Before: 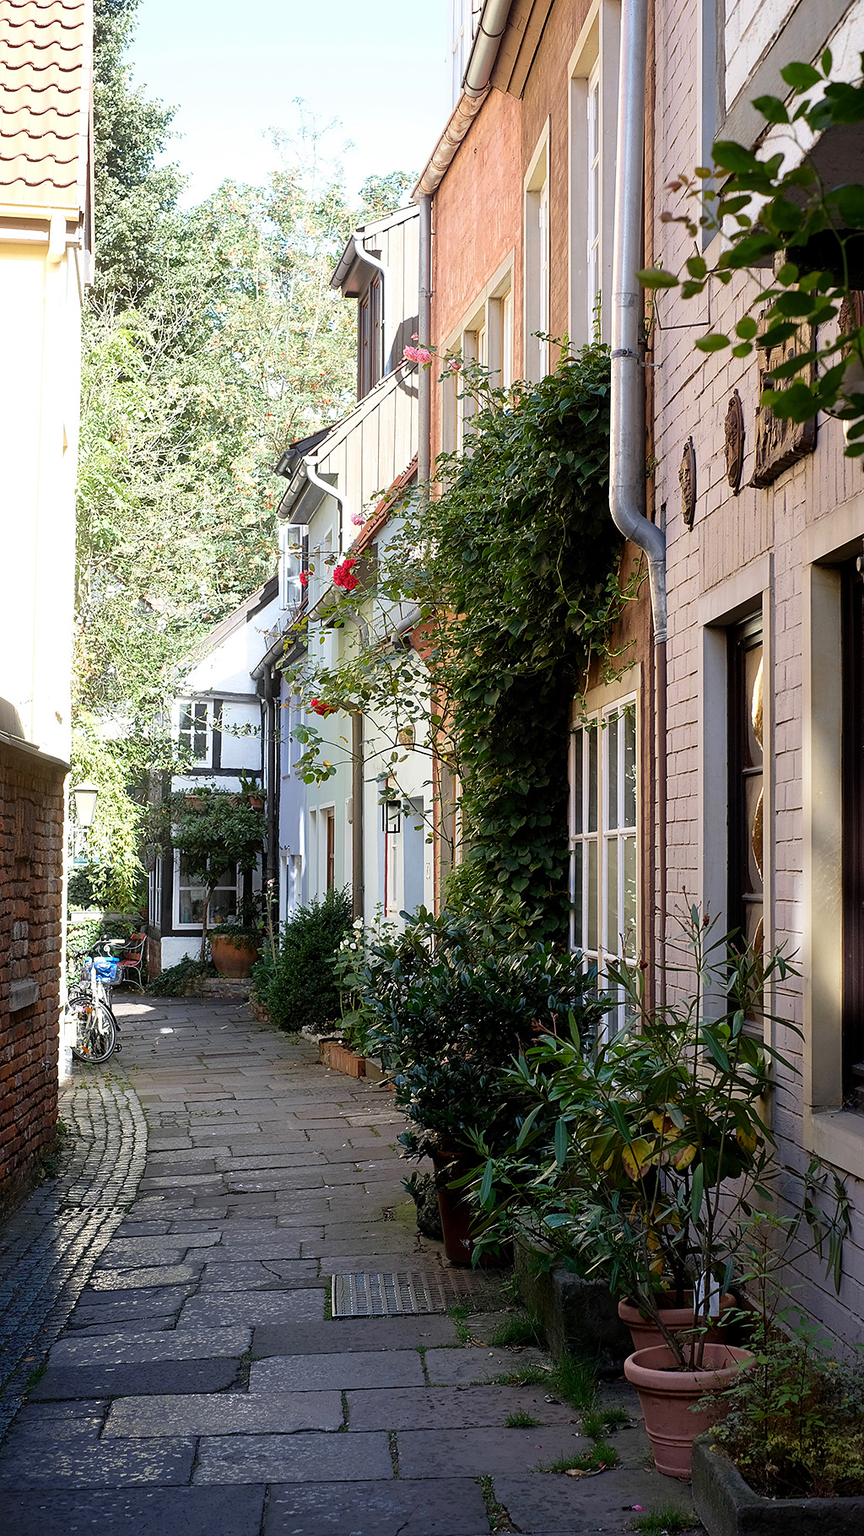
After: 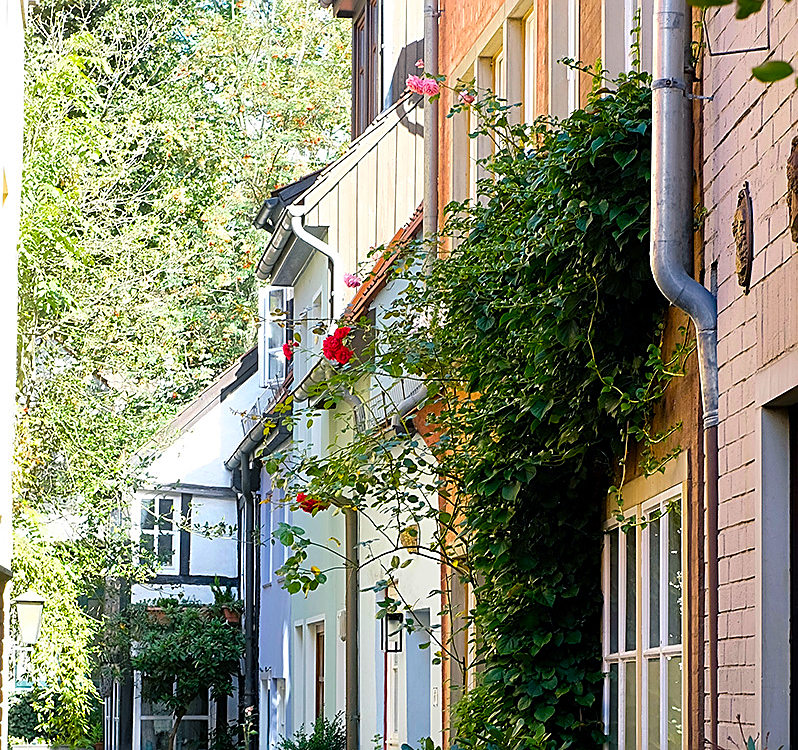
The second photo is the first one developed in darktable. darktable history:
color balance rgb: shadows lift › chroma 7.42%, shadows lift › hue 244.83°, linear chroma grading › global chroma 14.606%, perceptual saturation grading › global saturation 30.438%, global vibrance 18.164%
crop: left 7.046%, top 18.443%, right 14.308%, bottom 40.34%
sharpen: on, module defaults
